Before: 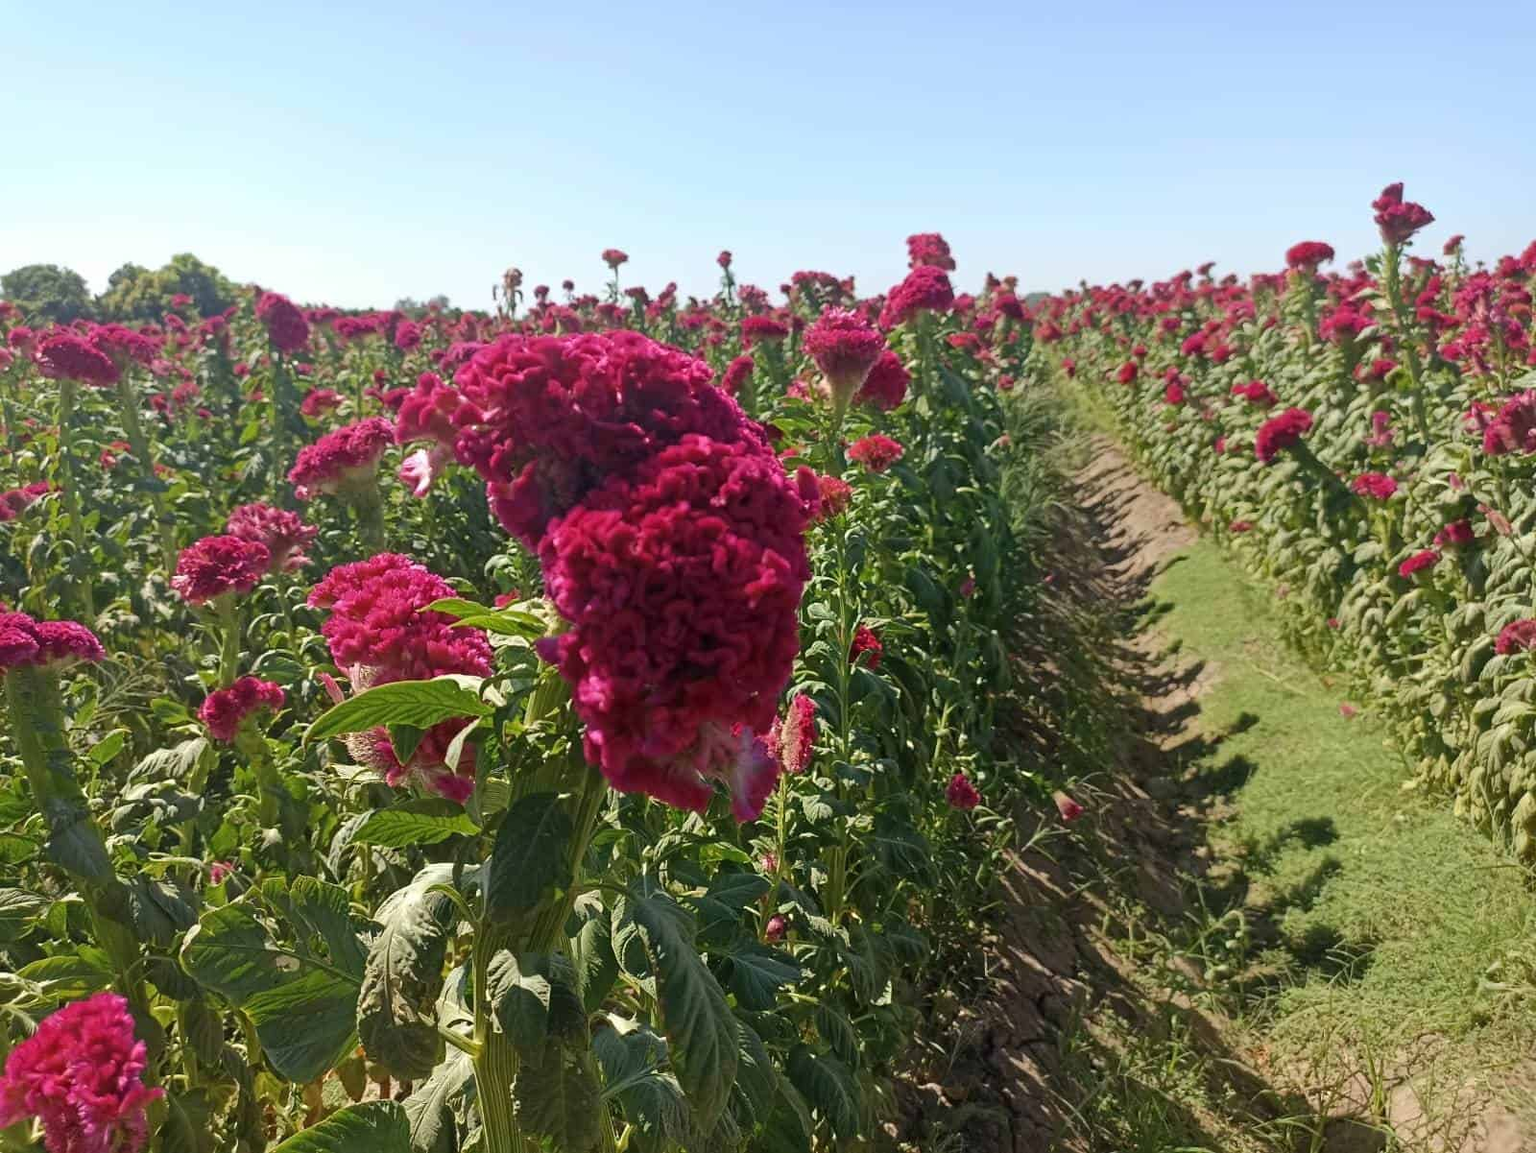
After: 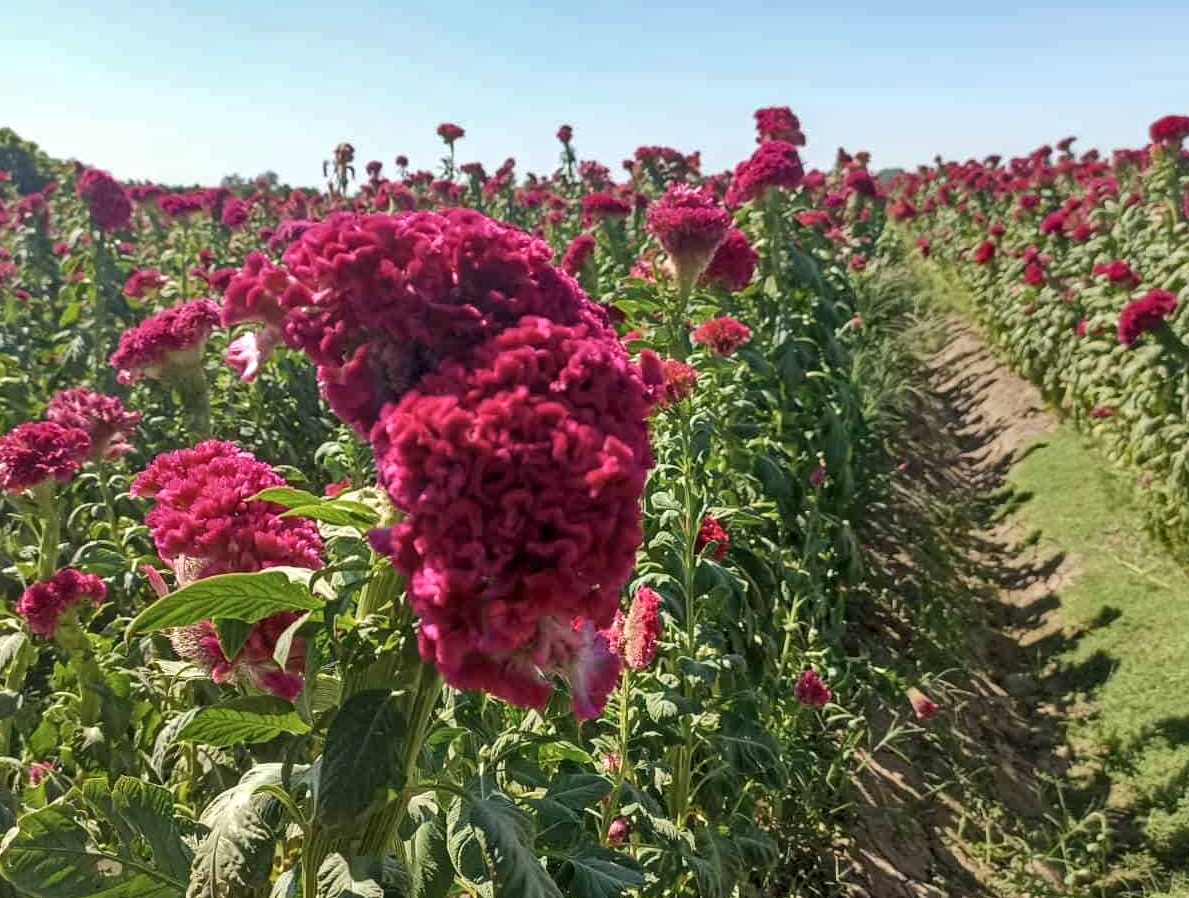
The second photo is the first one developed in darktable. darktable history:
shadows and highlights: soften with gaussian
local contrast: detail 130%
crop and rotate: left 11.926%, top 11.397%, right 13.732%, bottom 13.829%
